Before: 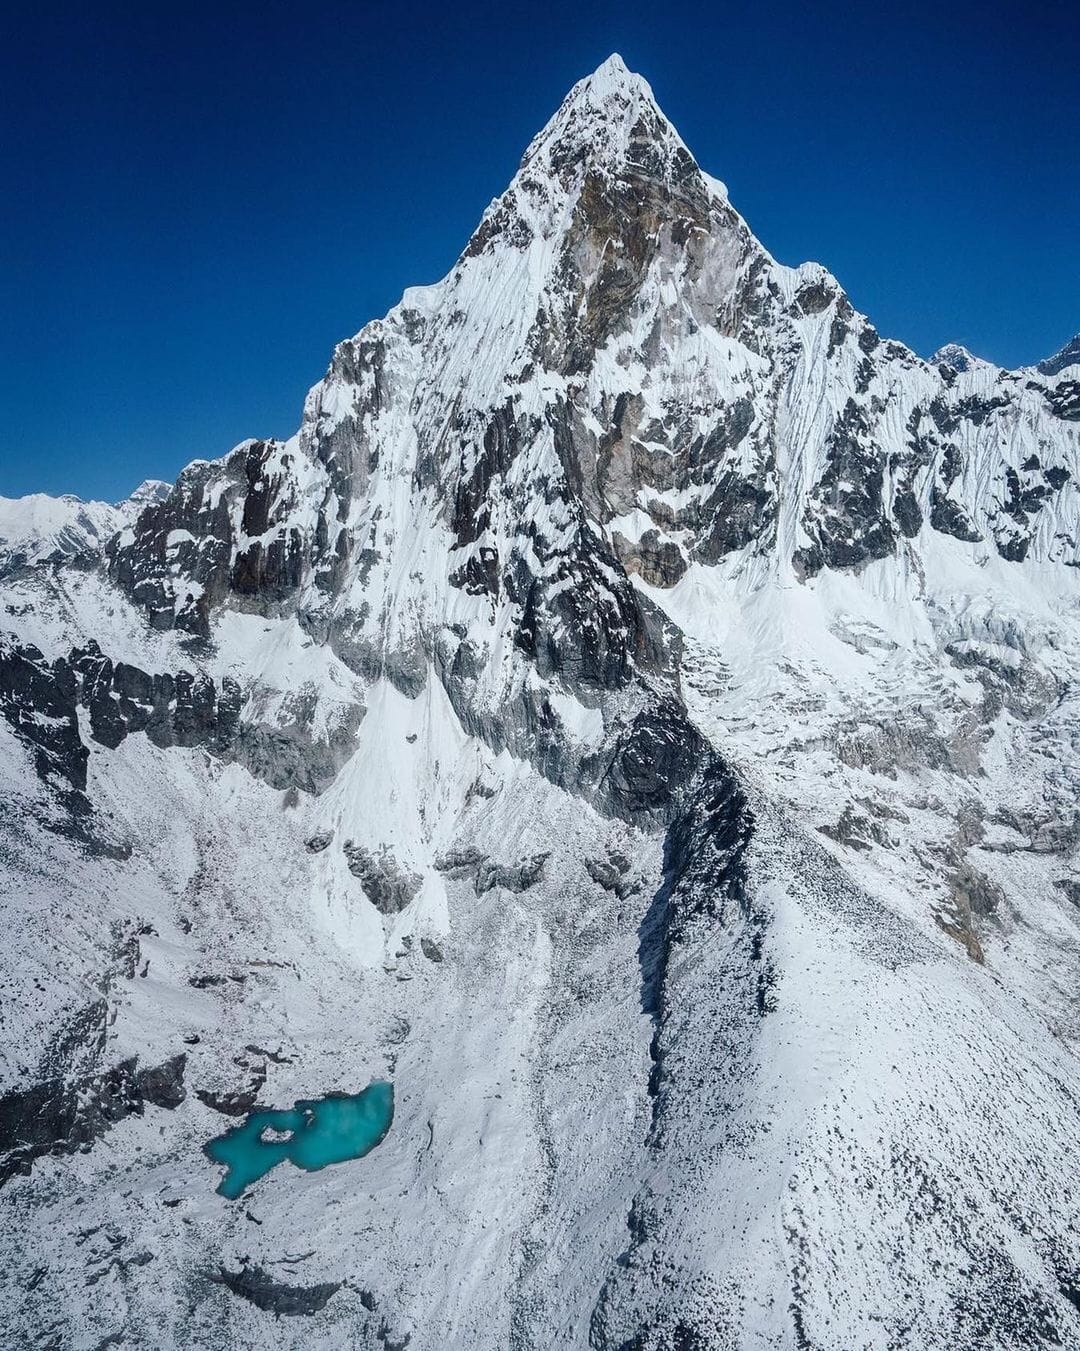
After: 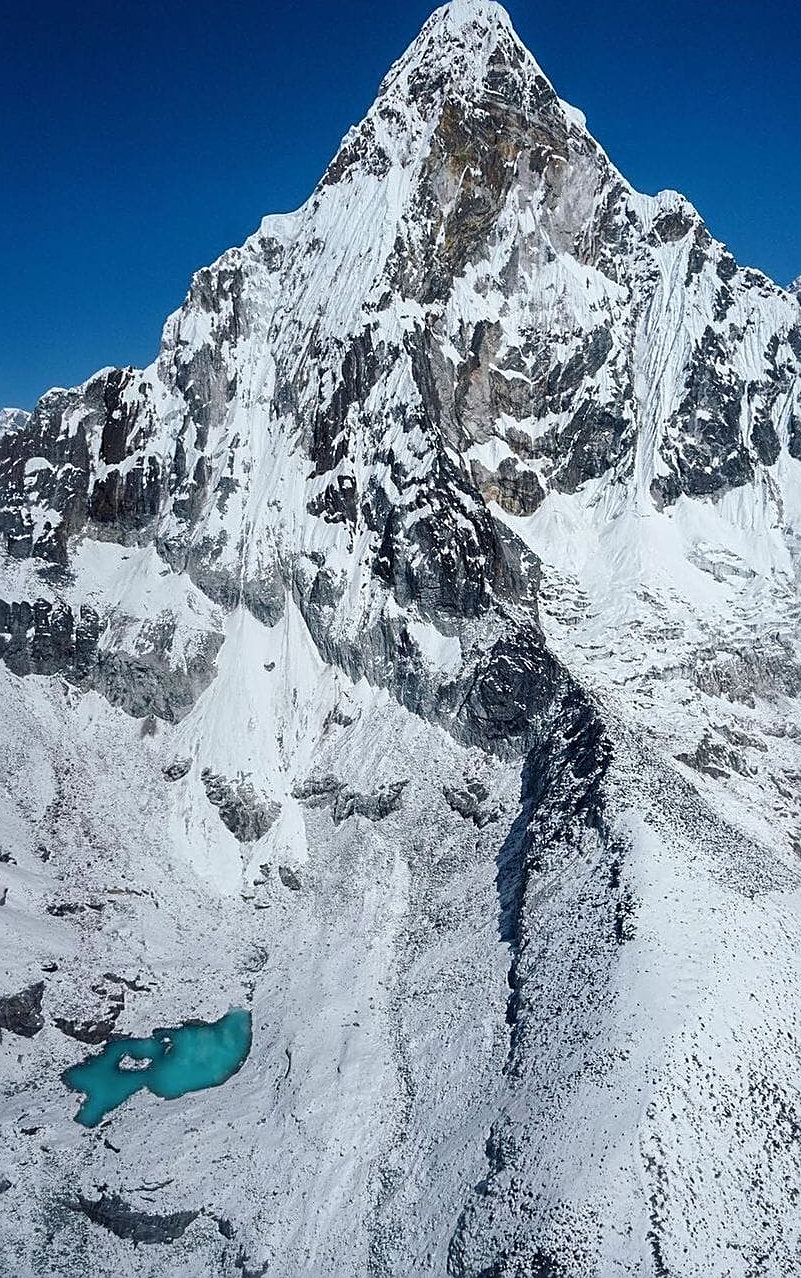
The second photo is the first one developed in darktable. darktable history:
sharpen: on, module defaults
color zones: curves: ch0 [(0.224, 0.526) (0.75, 0.5)]; ch1 [(0.055, 0.526) (0.224, 0.761) (0.377, 0.526) (0.75, 0.5)], mix 40.13%
crop and rotate: left 13.202%, top 5.331%, right 12.582%
